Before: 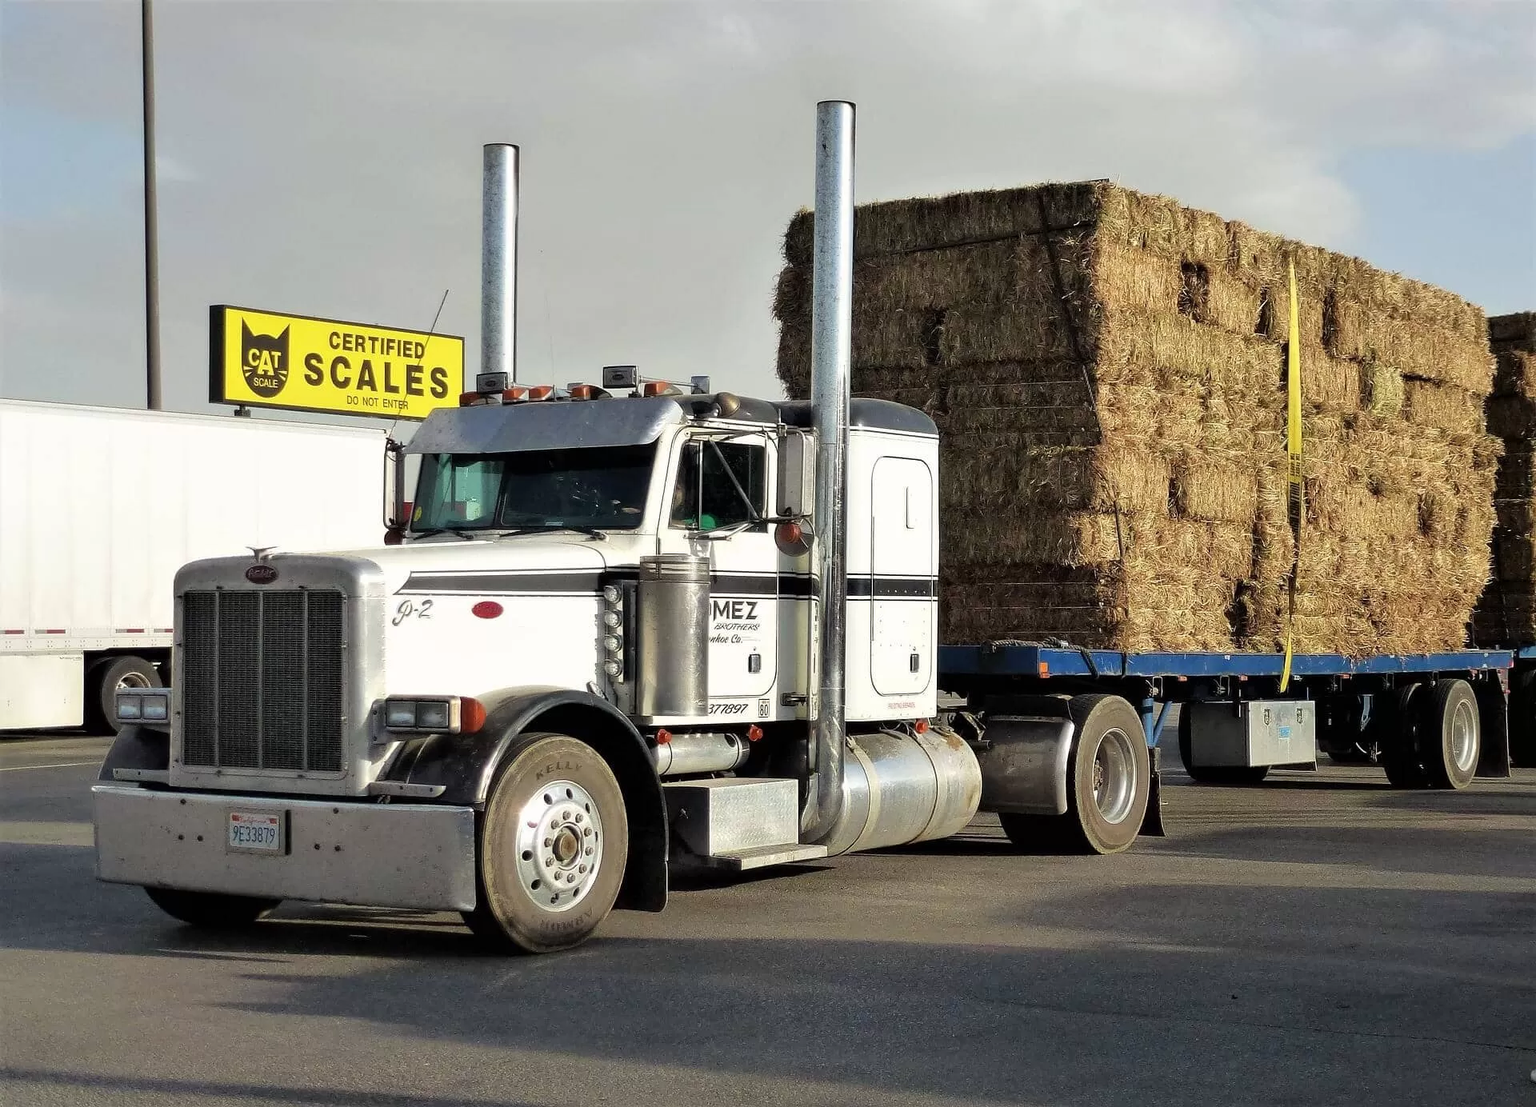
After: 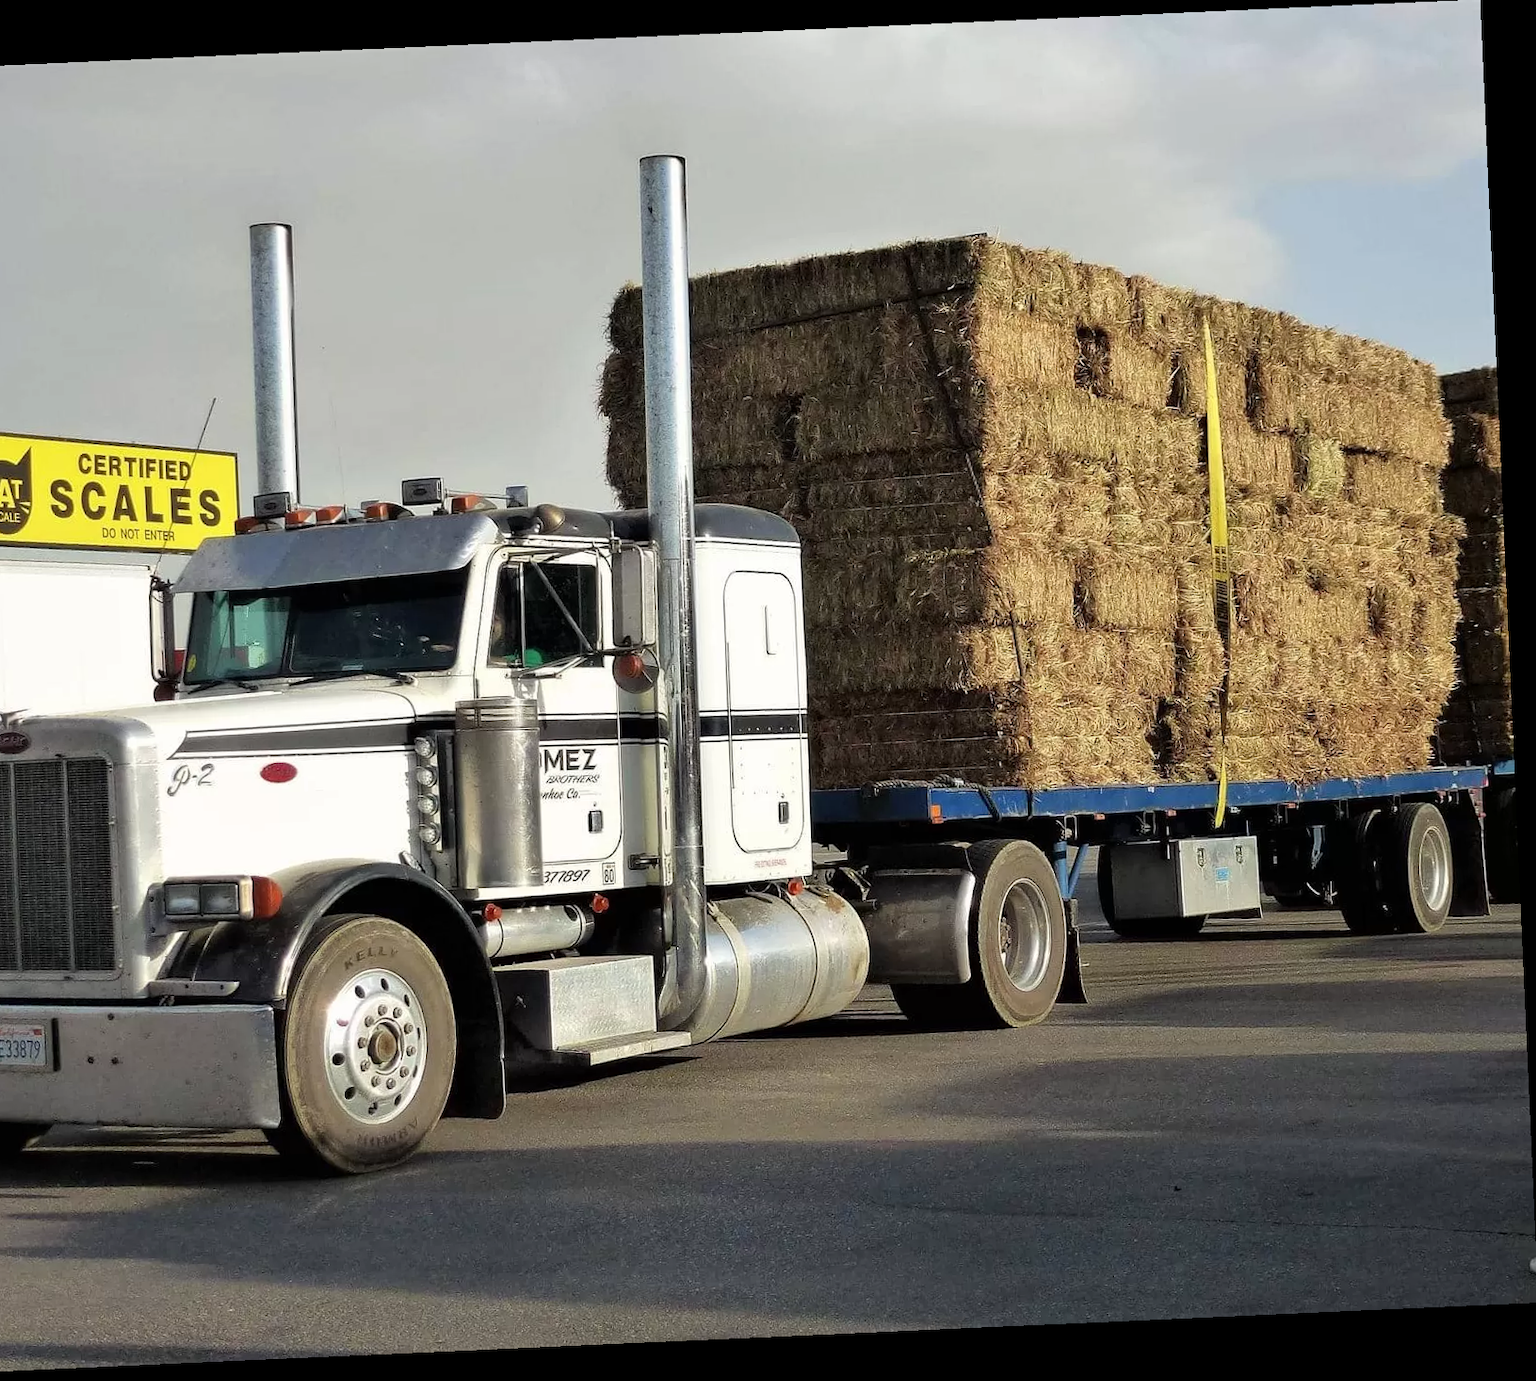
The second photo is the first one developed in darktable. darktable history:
crop: left 17.582%, bottom 0.031%
rotate and perspective: rotation -2.56°, automatic cropping off
